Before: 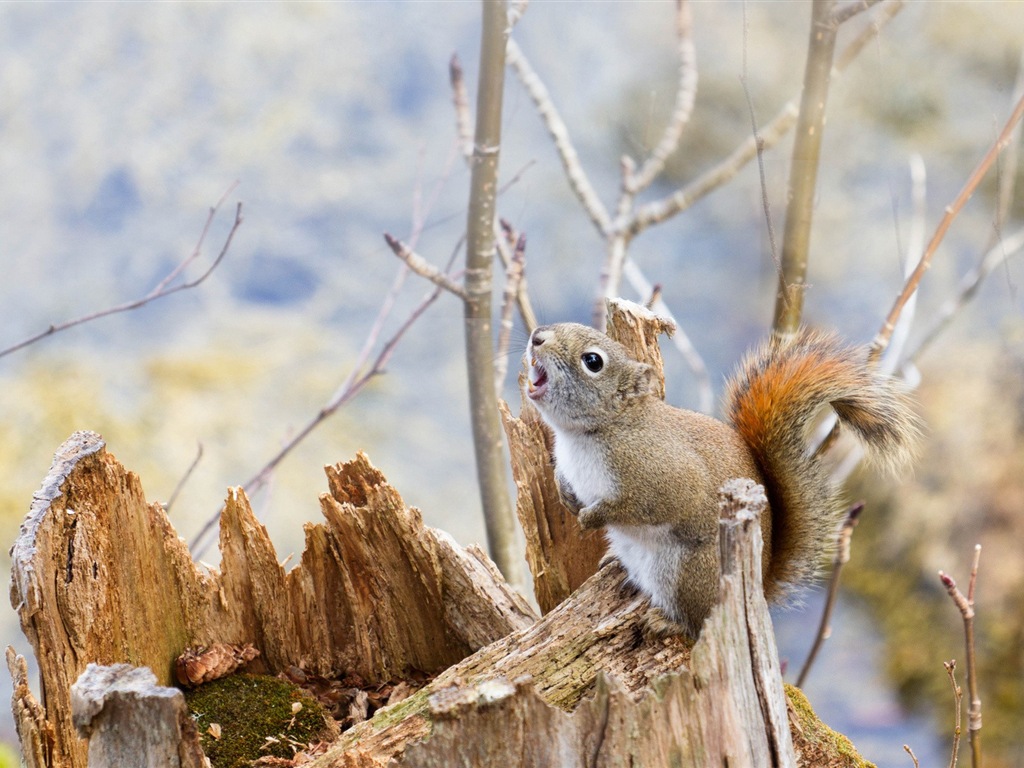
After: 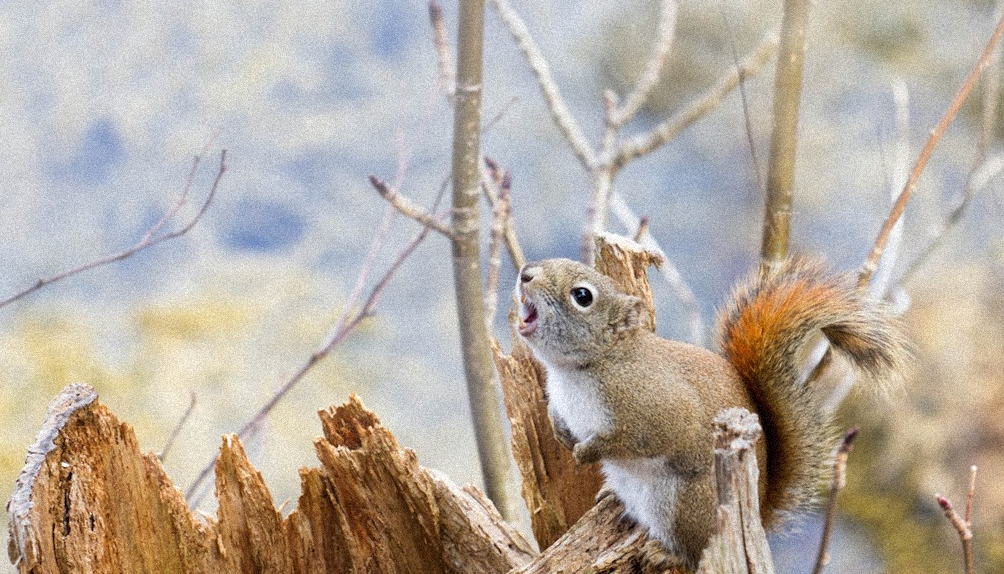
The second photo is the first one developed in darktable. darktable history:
rotate and perspective: rotation -2°, crop left 0.022, crop right 0.978, crop top 0.049, crop bottom 0.951
crop and rotate: top 5.667%, bottom 14.937%
grain: coarseness 9.38 ISO, strength 34.99%, mid-tones bias 0%
